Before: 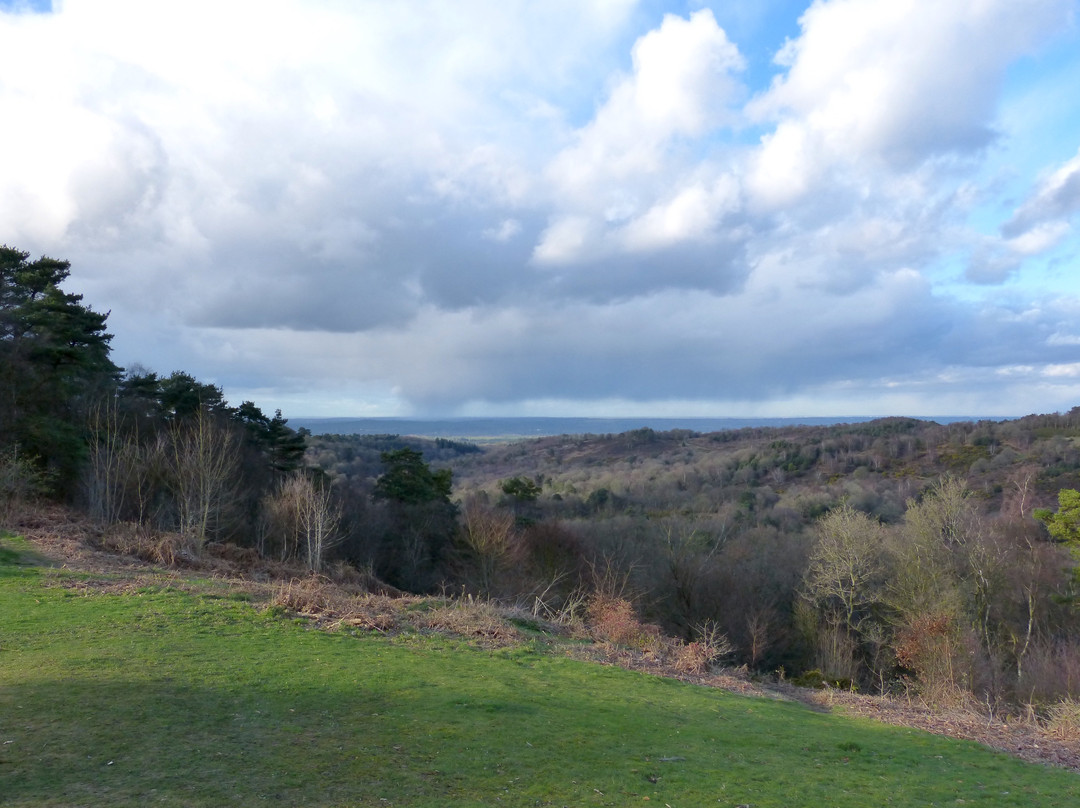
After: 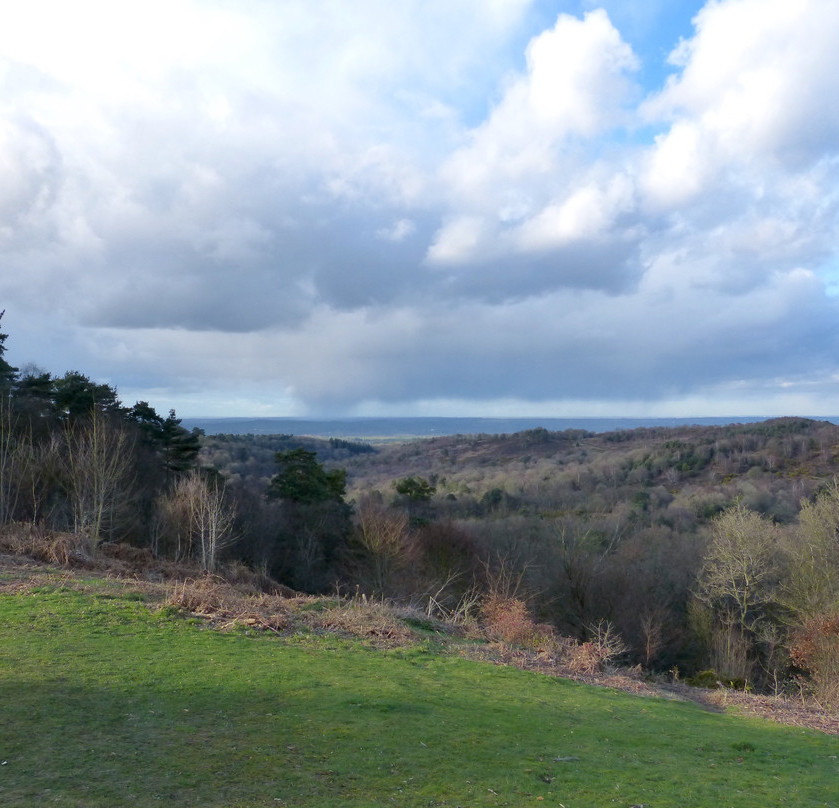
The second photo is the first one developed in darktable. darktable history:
crop: left 9.857%, right 12.433%
